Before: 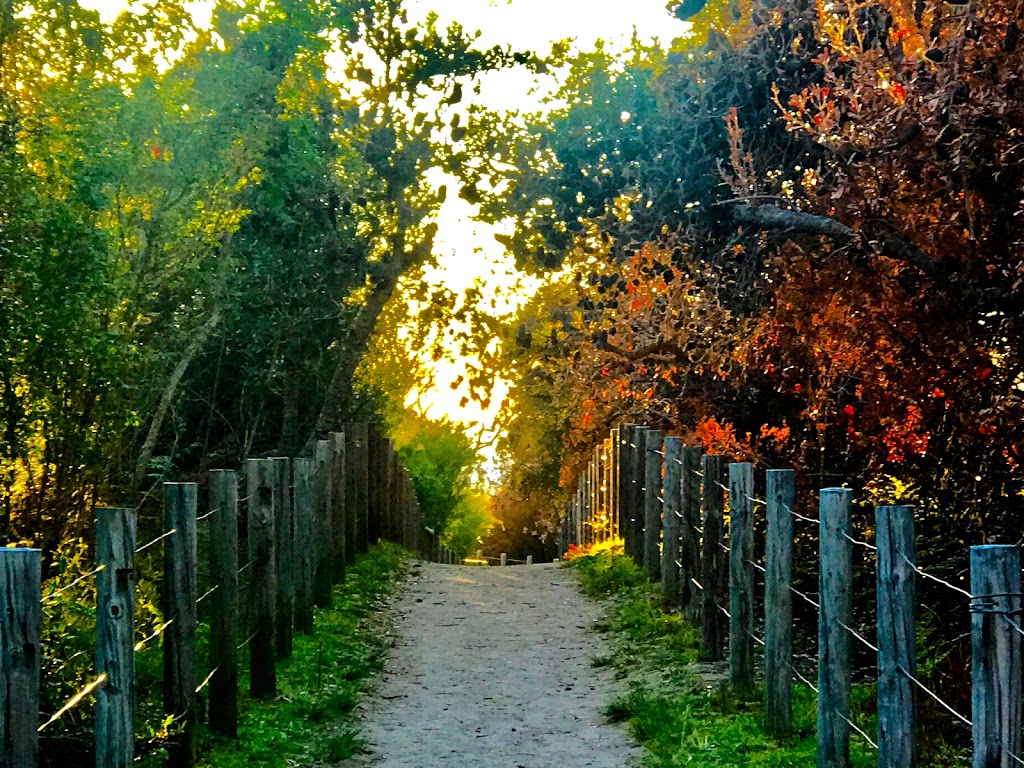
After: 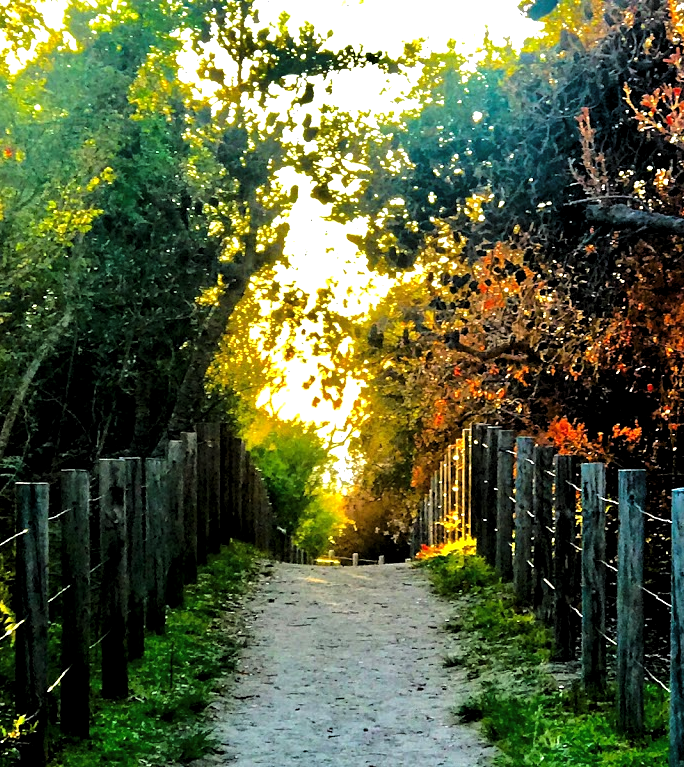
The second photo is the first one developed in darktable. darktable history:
crop and rotate: left 14.473%, right 18.638%
exposure: exposure 0.014 EV, compensate highlight preservation false
tone equalizer: -8 EV -0.379 EV, -7 EV -0.359 EV, -6 EV -0.333 EV, -5 EV -0.2 EV, -3 EV 0.219 EV, -2 EV 0.339 EV, -1 EV 0.4 EV, +0 EV 0.402 EV
levels: levels [0.052, 0.496, 0.908]
